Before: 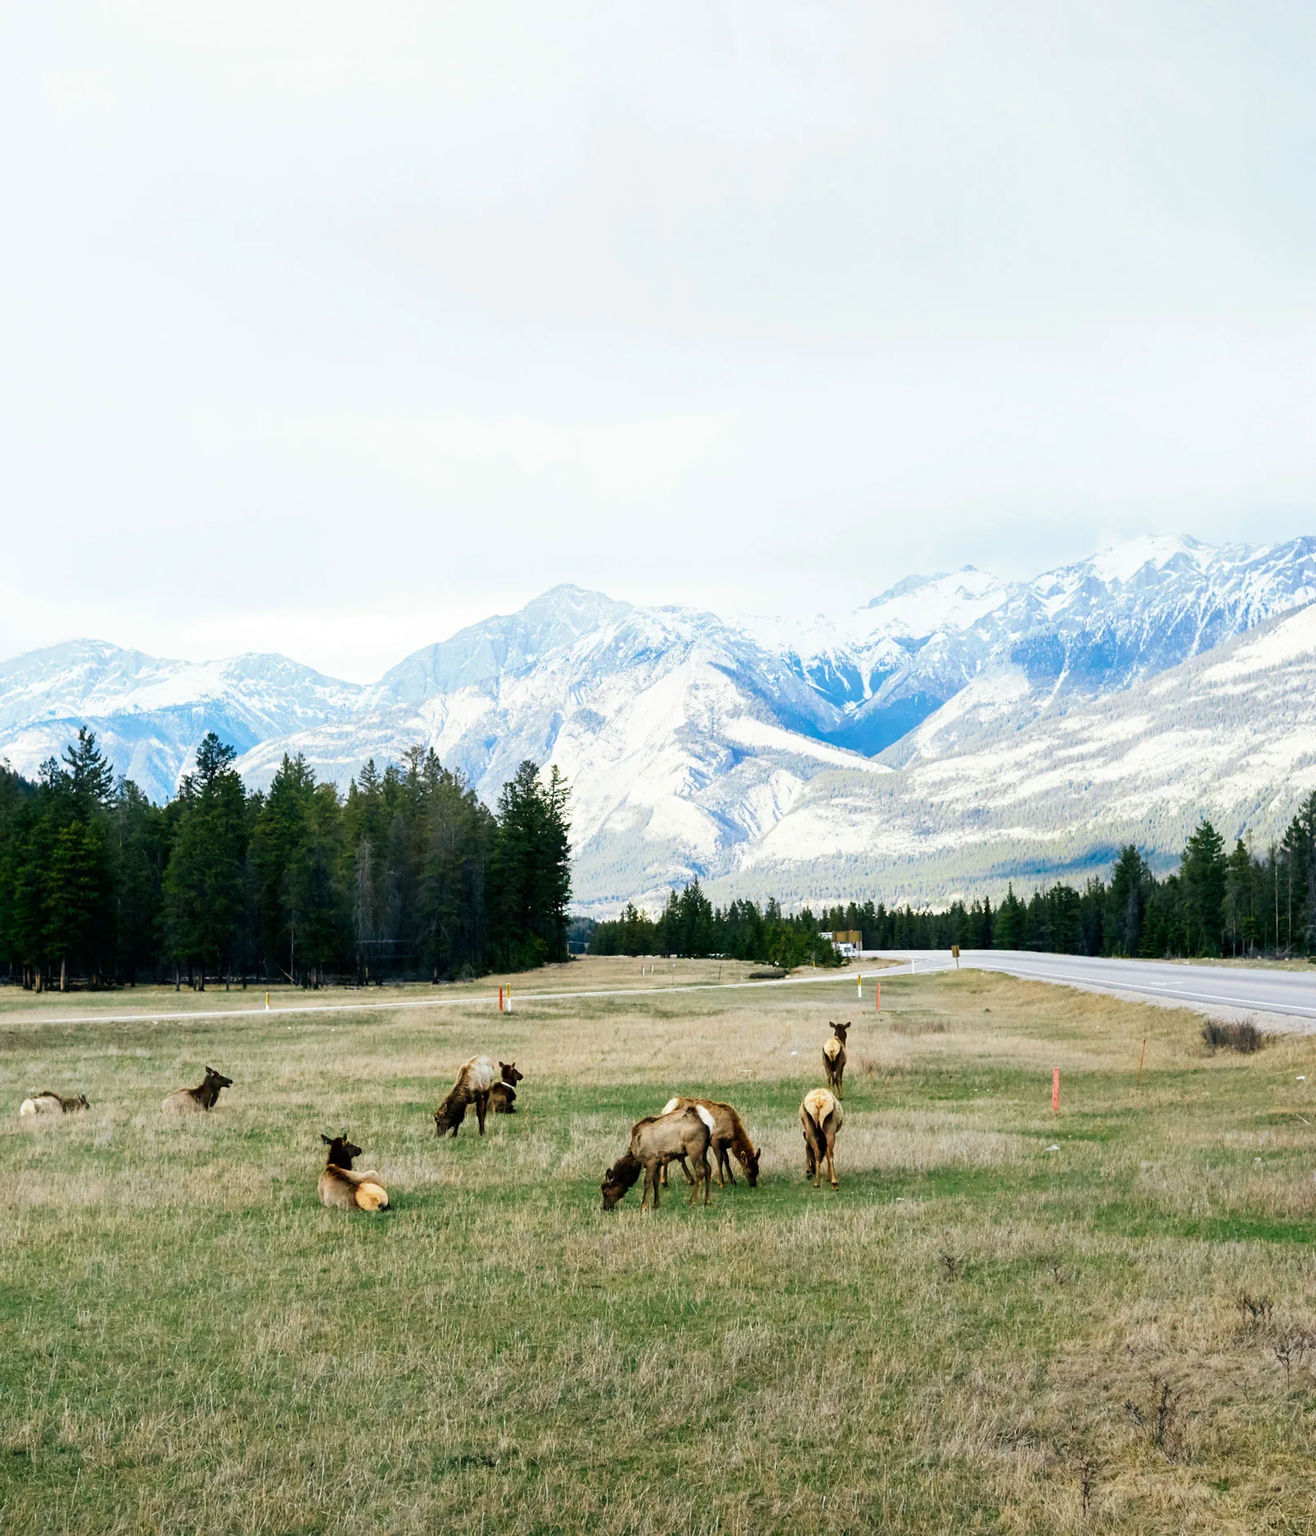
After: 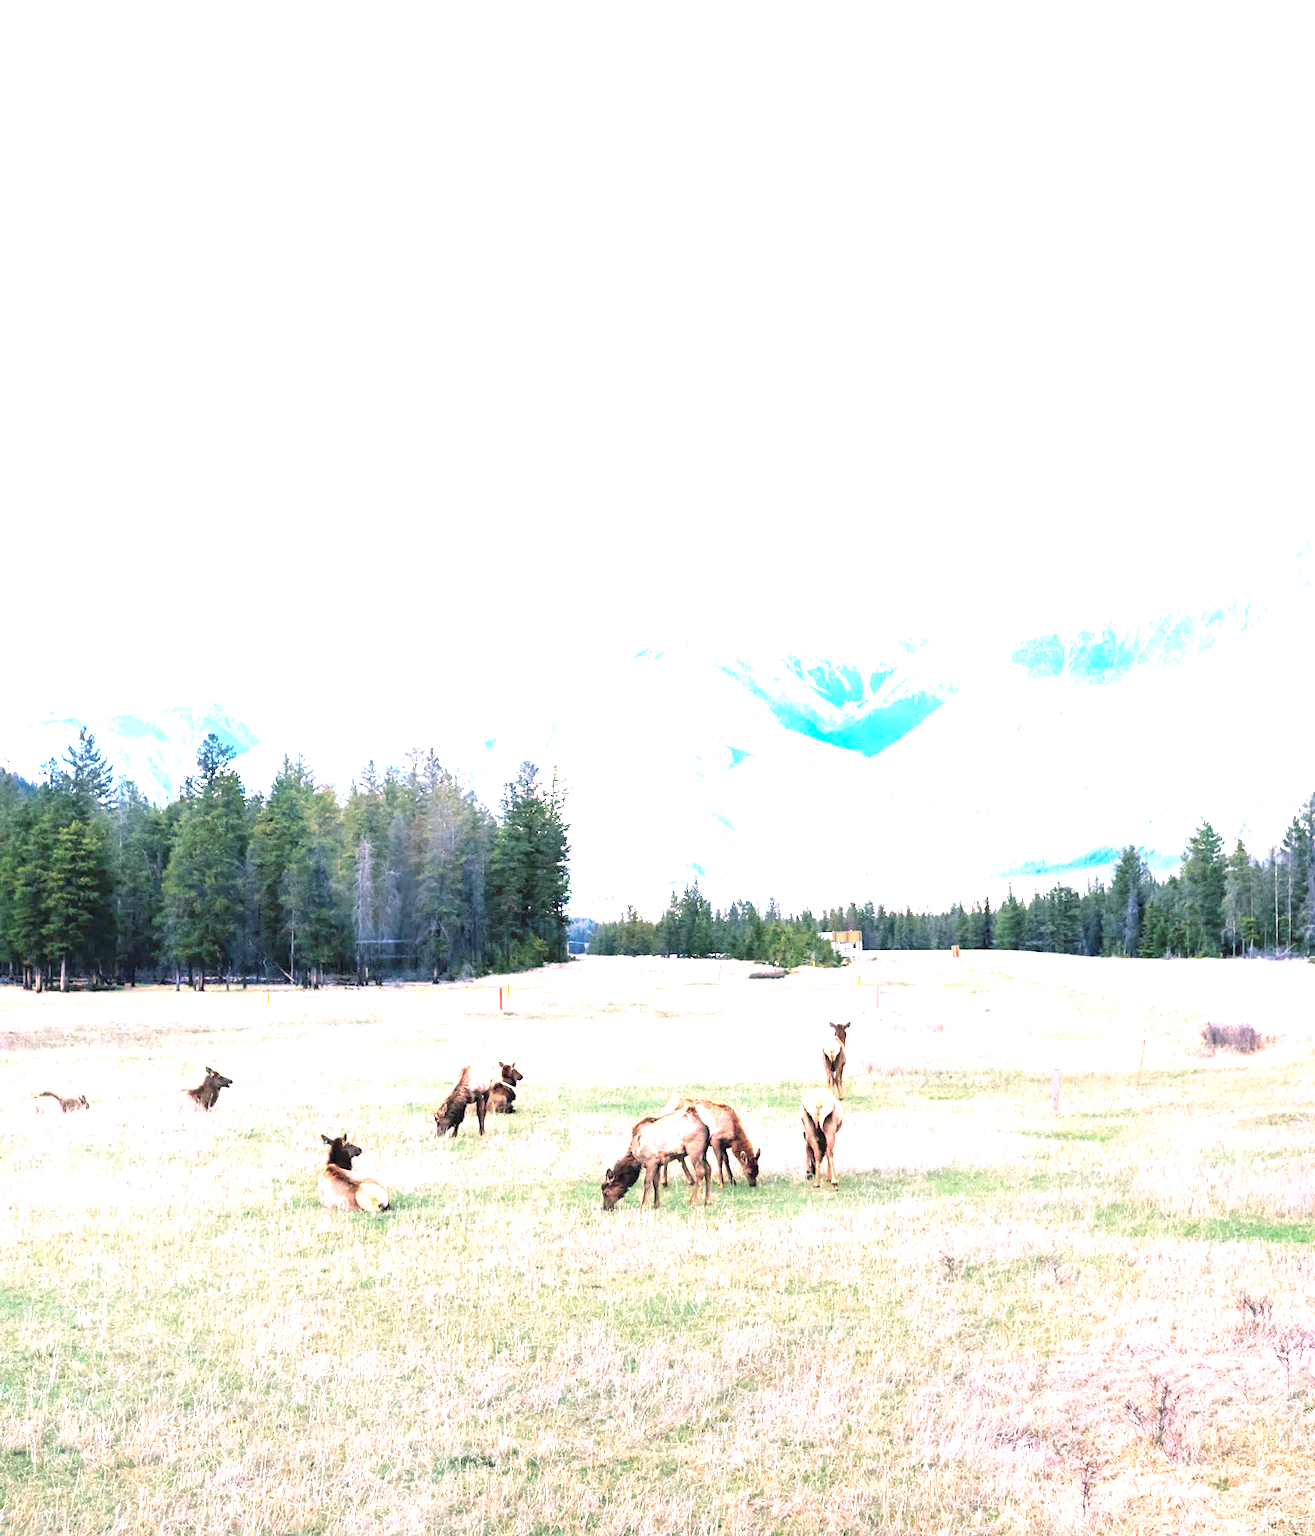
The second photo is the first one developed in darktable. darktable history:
color correction: highlights a* 15.2, highlights b* -24.49
contrast brightness saturation: brightness 0.288
exposure: exposure 2.002 EV, compensate highlight preservation false
